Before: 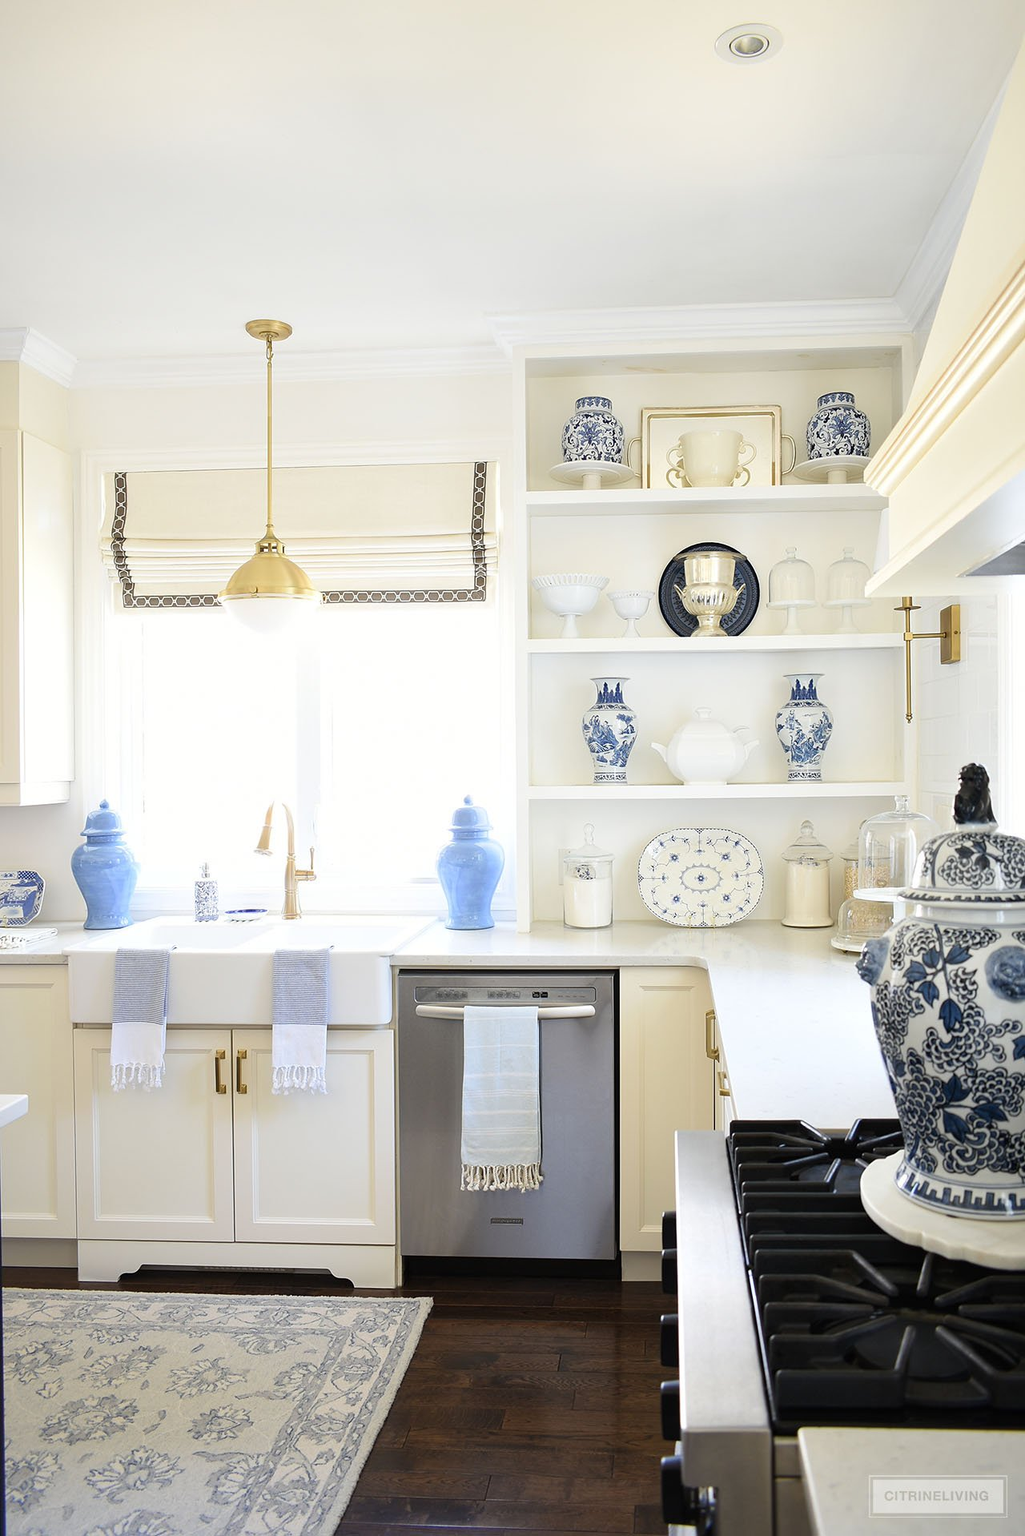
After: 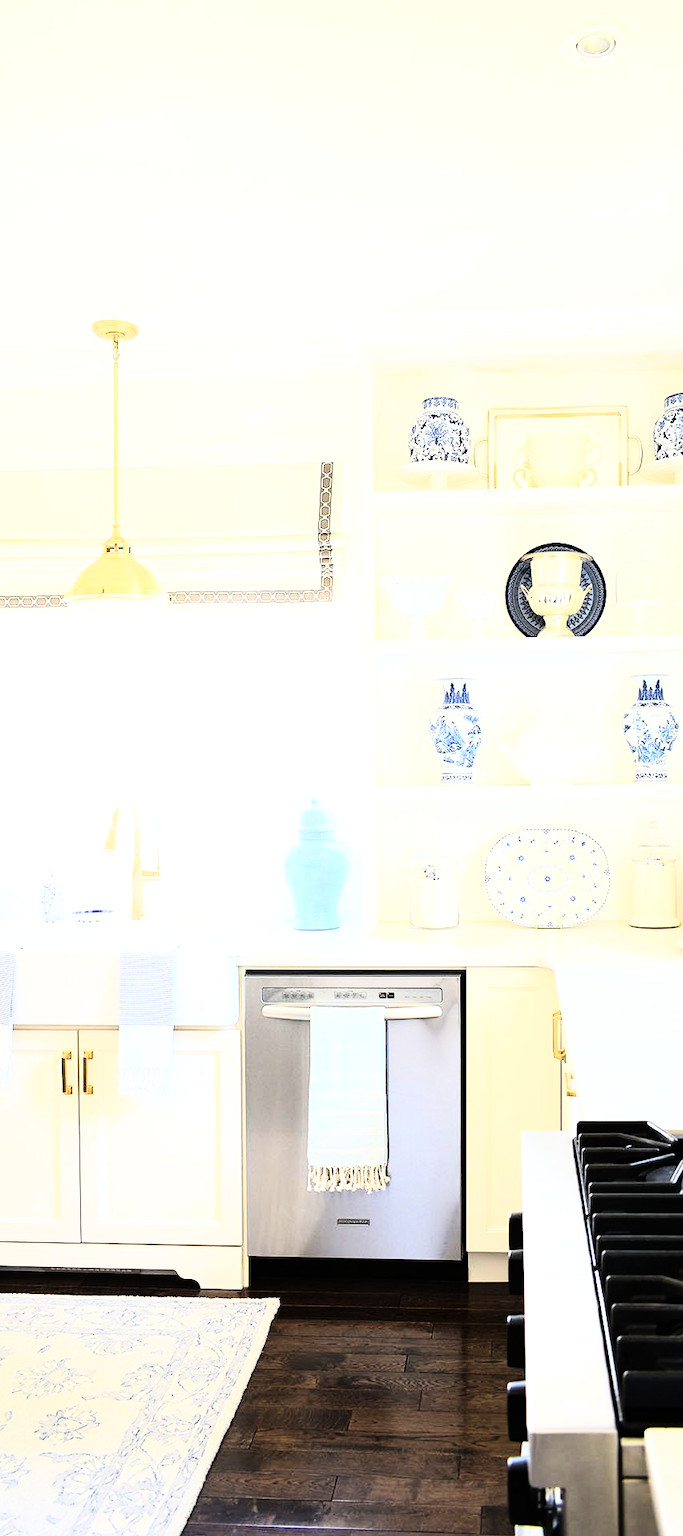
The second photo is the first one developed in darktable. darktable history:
exposure: black level correction 0.001, exposure 0.5 EV, compensate exposure bias true, compensate highlight preservation false
crop and rotate: left 15.055%, right 18.278%
rgb curve: curves: ch0 [(0, 0) (0.21, 0.15) (0.24, 0.21) (0.5, 0.75) (0.75, 0.96) (0.89, 0.99) (1, 1)]; ch1 [(0, 0.02) (0.21, 0.13) (0.25, 0.2) (0.5, 0.67) (0.75, 0.9) (0.89, 0.97) (1, 1)]; ch2 [(0, 0.02) (0.21, 0.13) (0.25, 0.2) (0.5, 0.67) (0.75, 0.9) (0.89, 0.97) (1, 1)], compensate middle gray true
